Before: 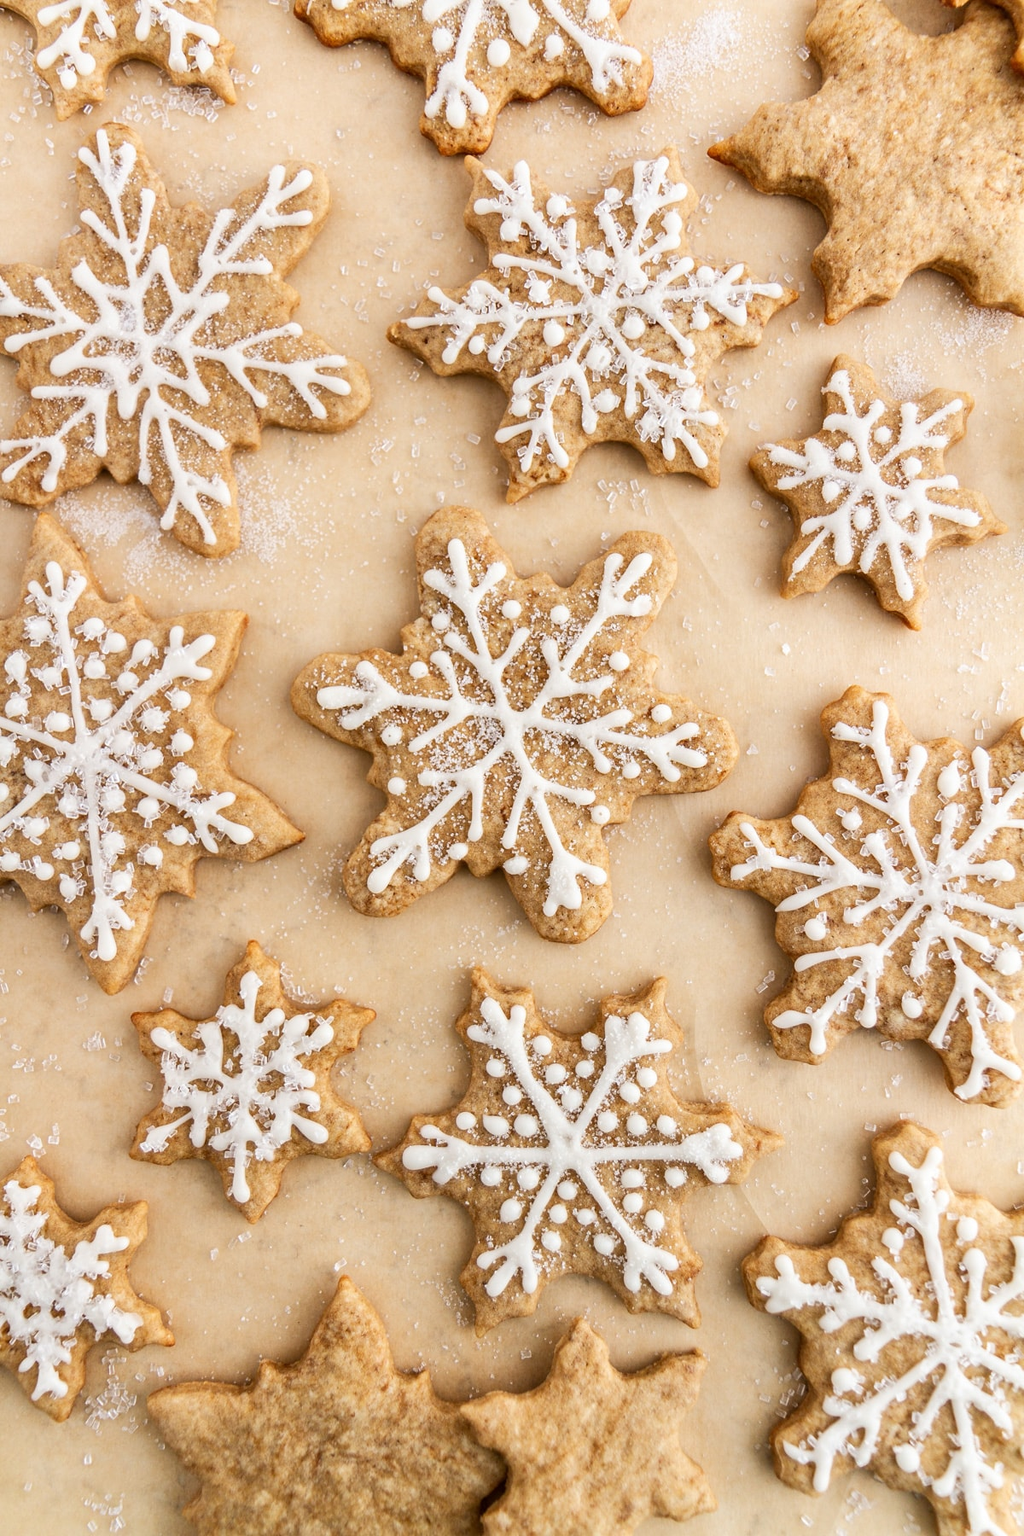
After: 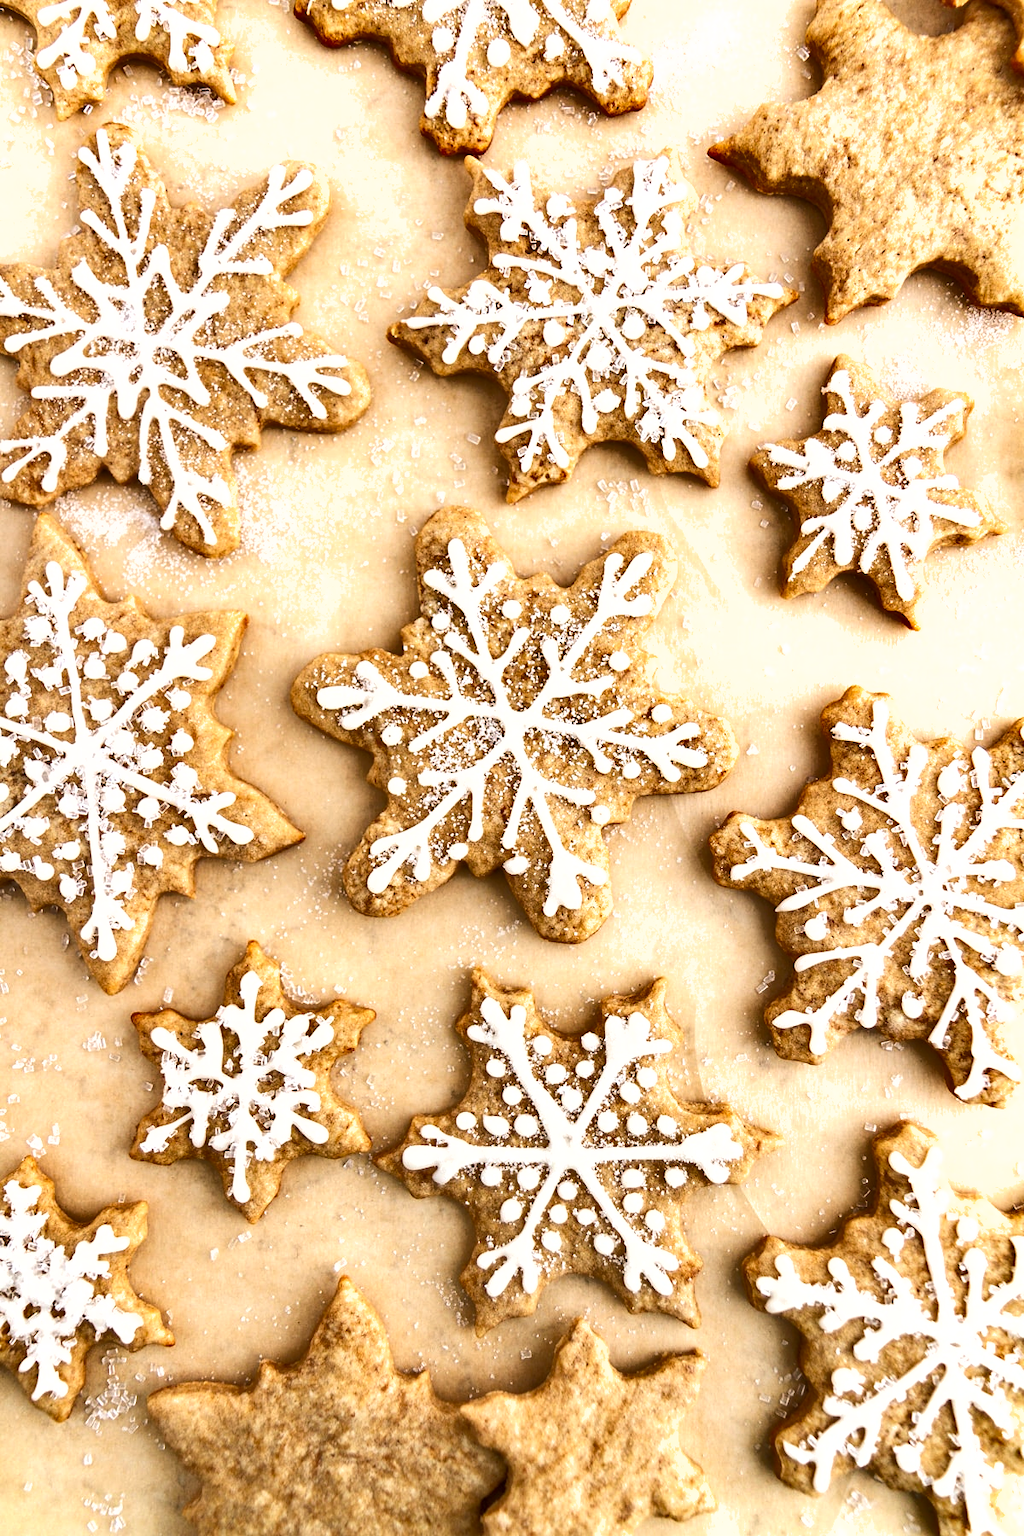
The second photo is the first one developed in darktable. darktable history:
shadows and highlights: low approximation 0.01, soften with gaussian
exposure: exposure 0.6 EV, compensate highlight preservation false
